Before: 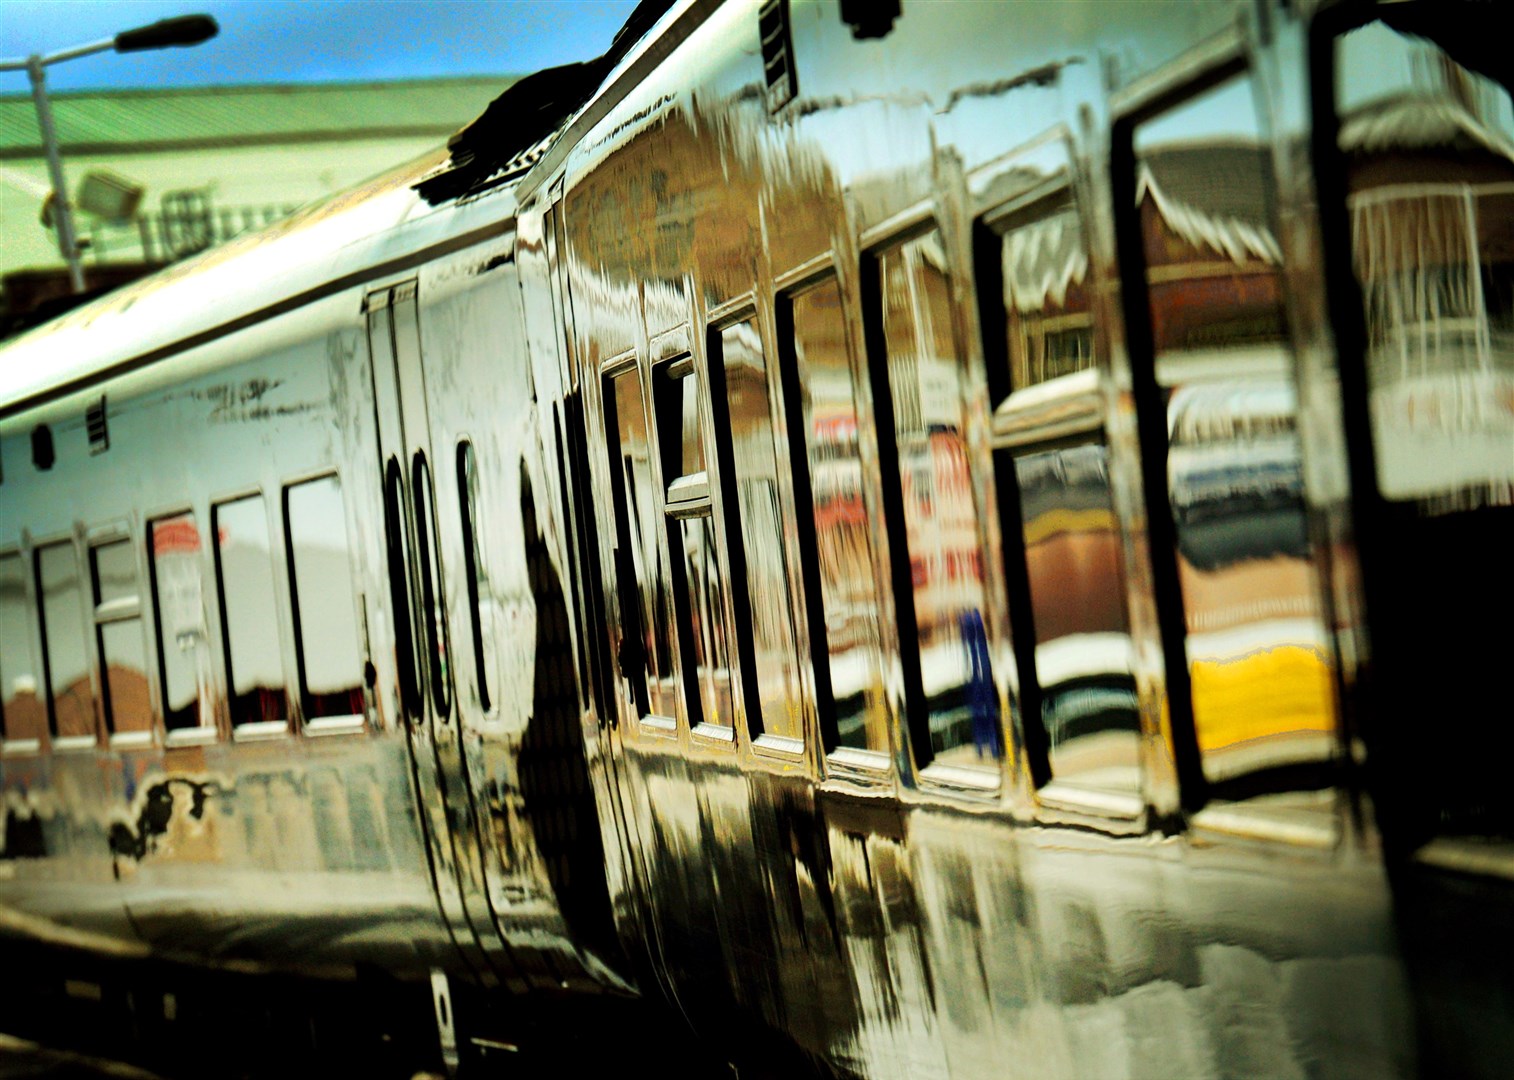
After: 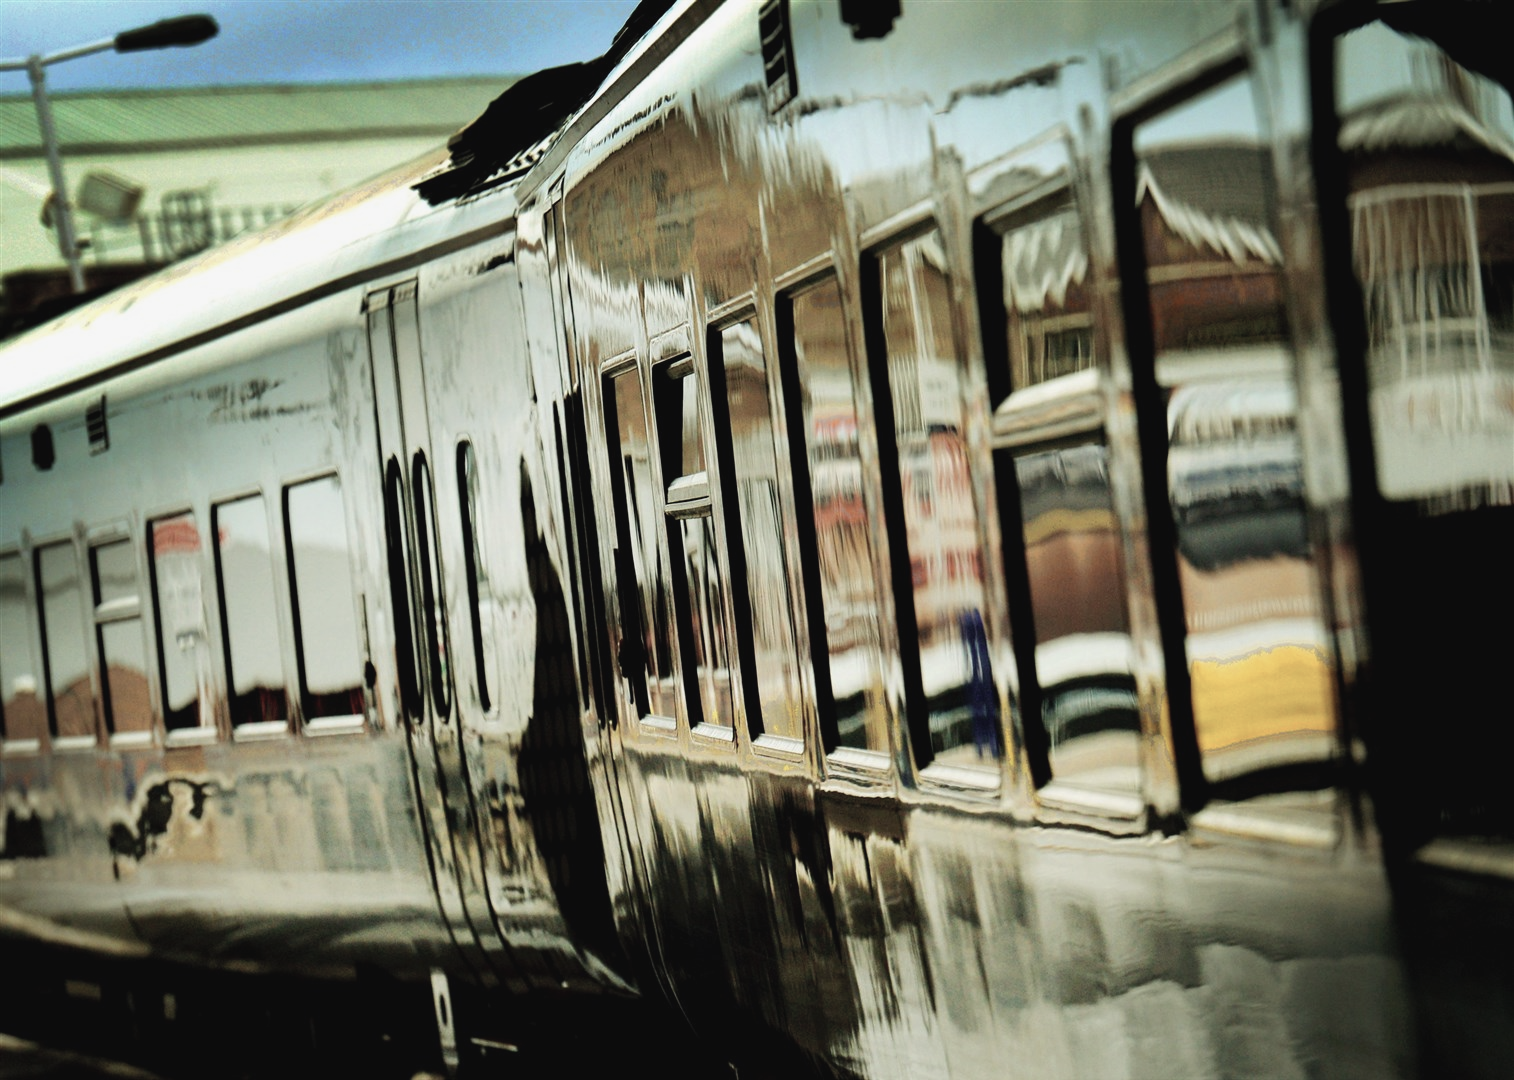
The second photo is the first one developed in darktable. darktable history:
contrast brightness saturation: contrast -0.064, saturation -0.417
